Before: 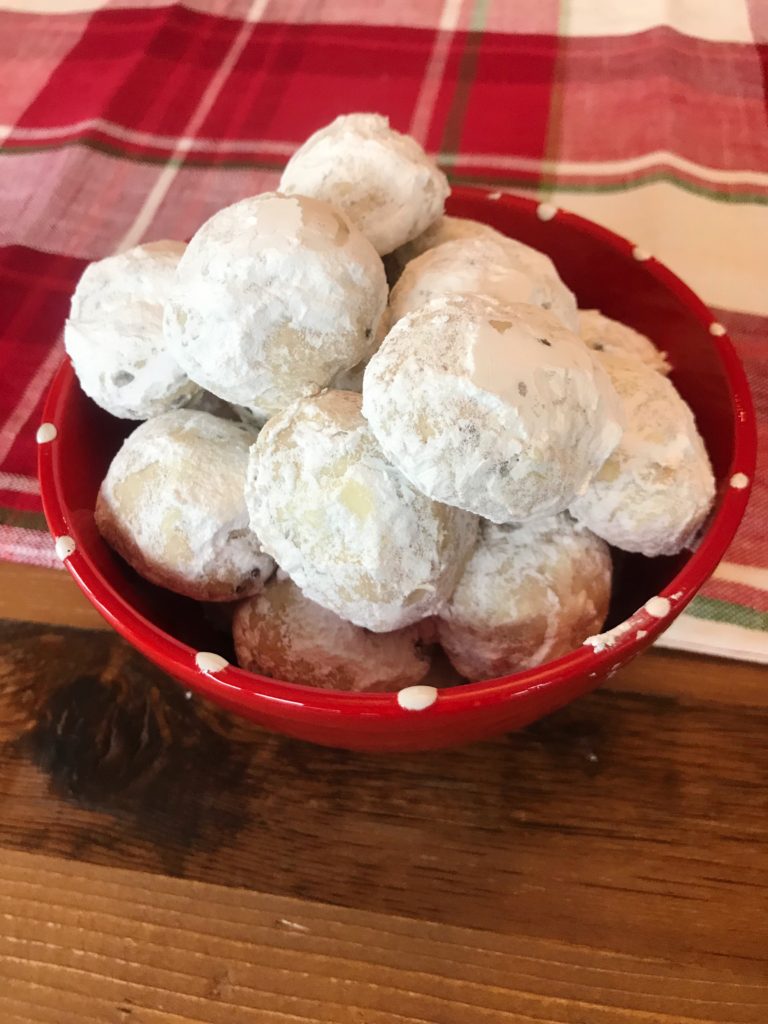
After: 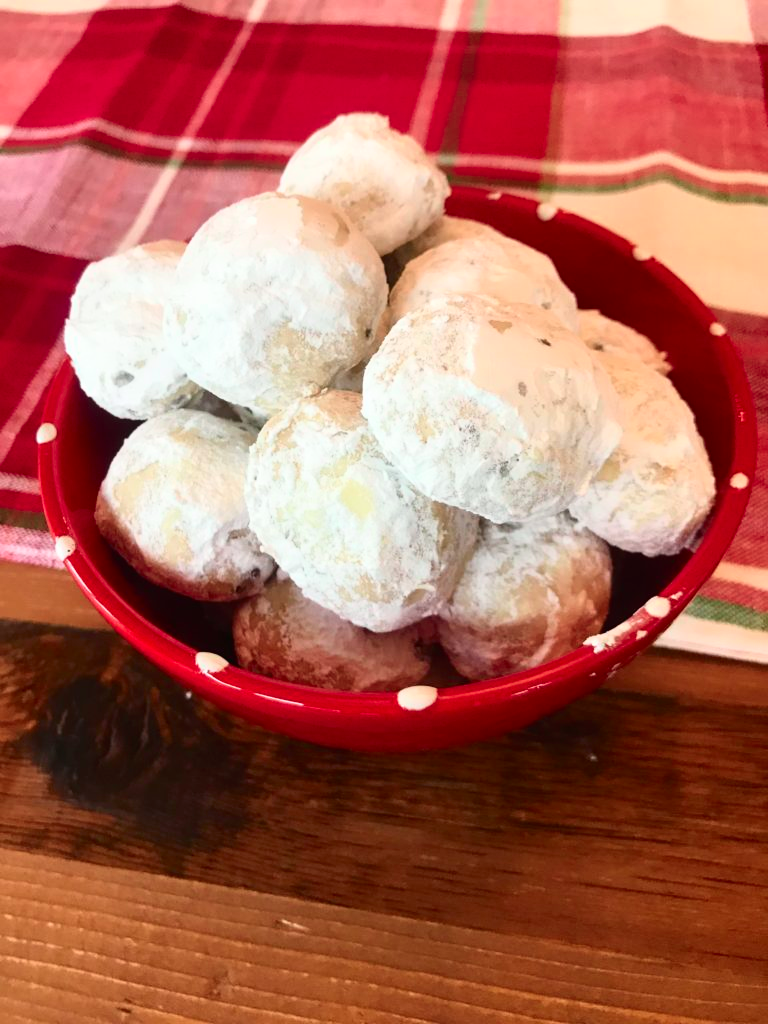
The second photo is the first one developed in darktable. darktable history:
tone curve: curves: ch0 [(0, 0.01) (0.037, 0.032) (0.131, 0.108) (0.275, 0.258) (0.483, 0.512) (0.61, 0.661) (0.696, 0.76) (0.792, 0.867) (0.911, 0.955) (0.997, 0.995)]; ch1 [(0, 0) (0.308, 0.268) (0.425, 0.383) (0.503, 0.502) (0.529, 0.543) (0.706, 0.754) (0.869, 0.907) (1, 1)]; ch2 [(0, 0) (0.228, 0.196) (0.336, 0.315) (0.399, 0.403) (0.485, 0.487) (0.502, 0.502) (0.525, 0.523) (0.545, 0.552) (0.587, 0.61) (0.636, 0.654) (0.711, 0.729) (0.855, 0.87) (0.998, 0.977)], color space Lab, independent channels, preserve colors none
